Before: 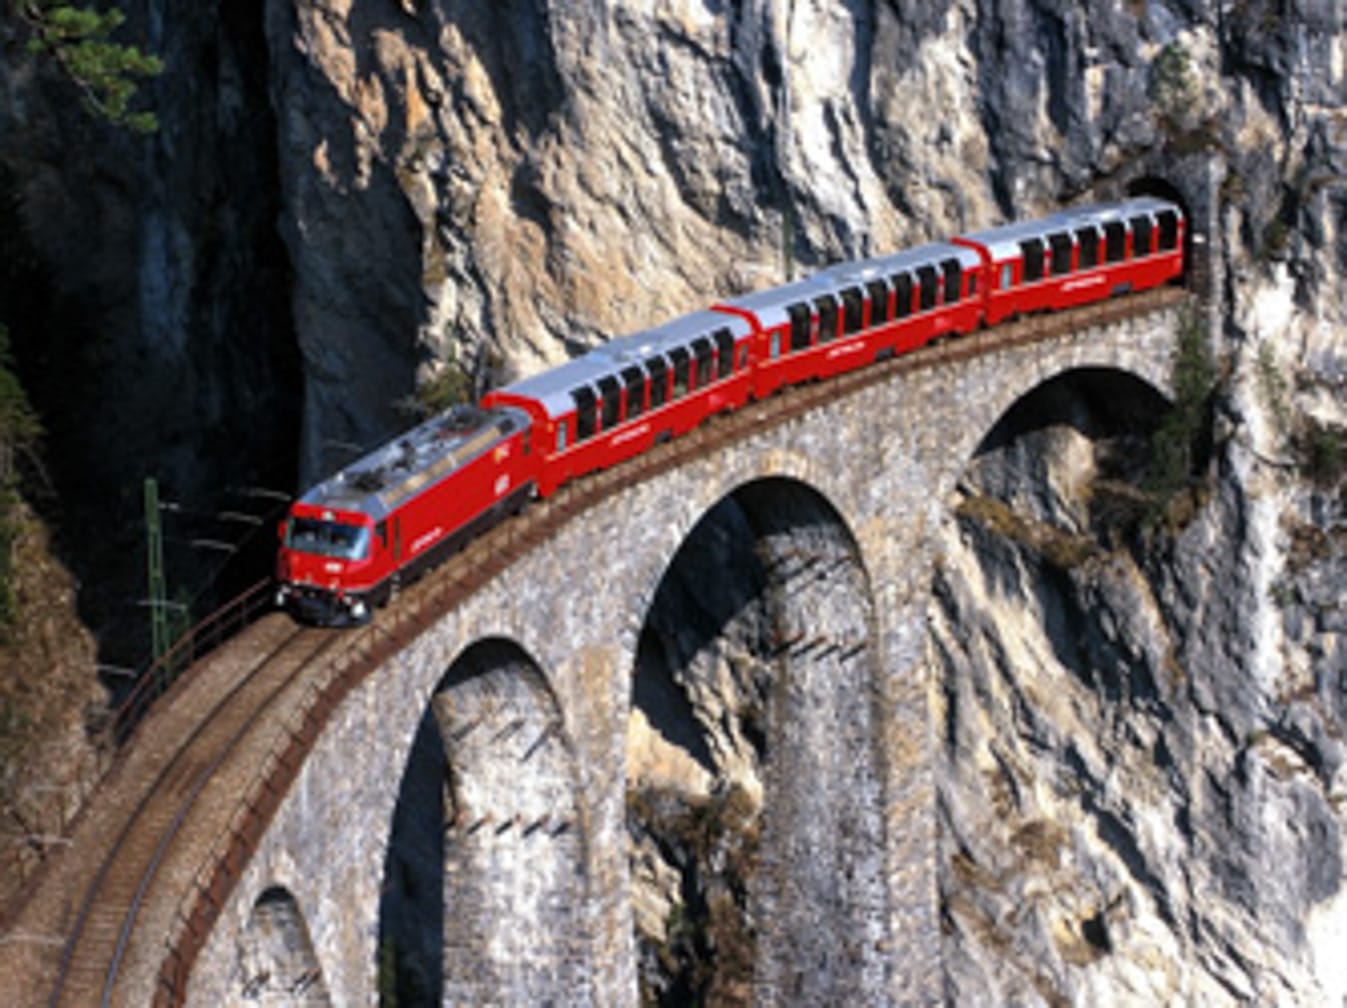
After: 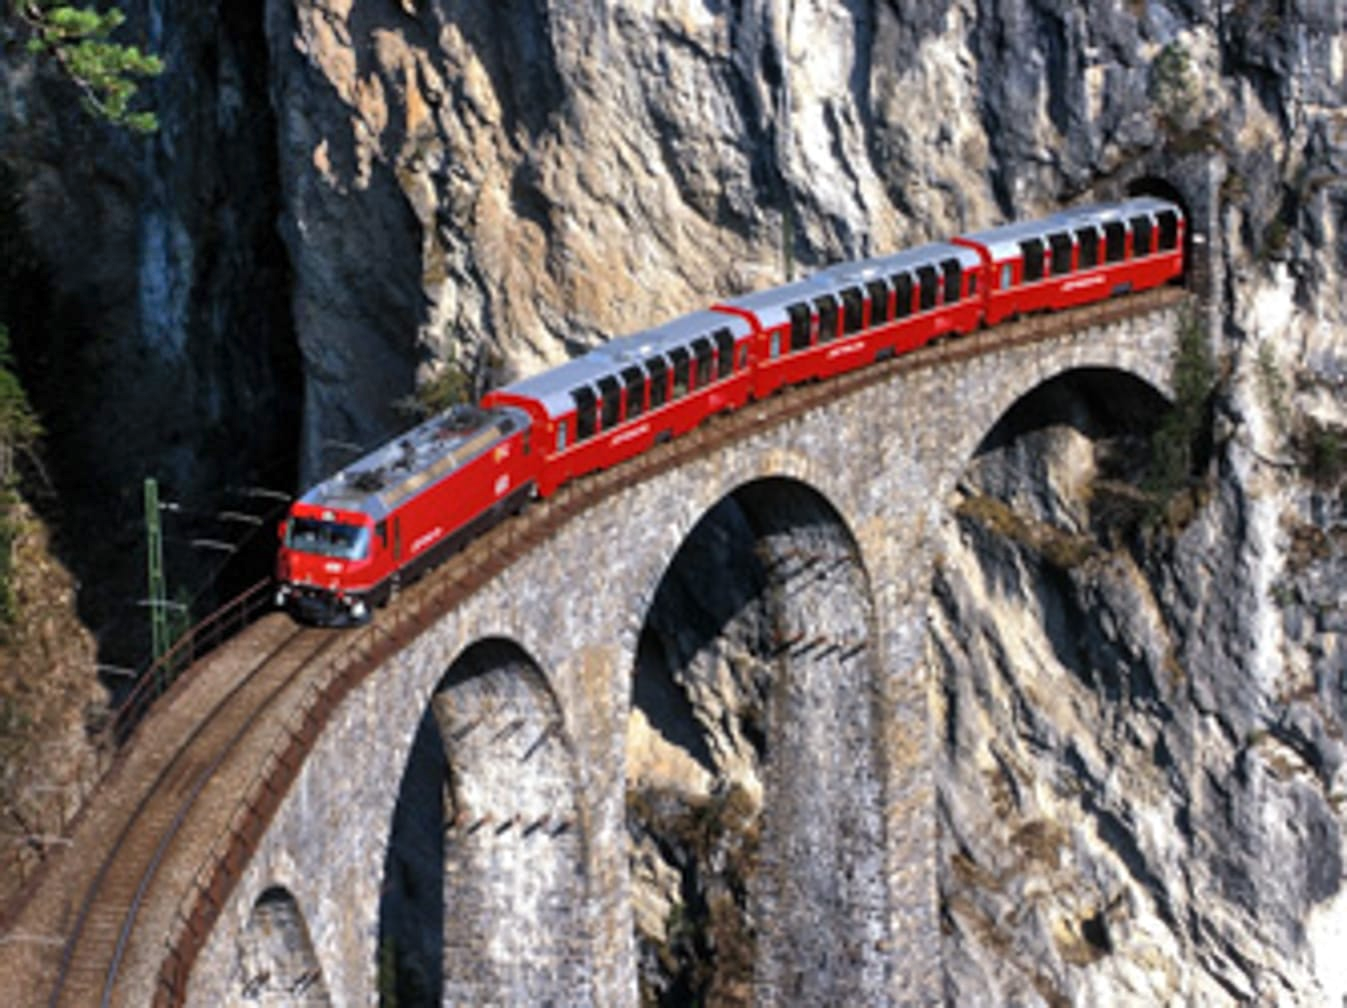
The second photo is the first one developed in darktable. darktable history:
tone equalizer: edges refinement/feathering 500, mask exposure compensation -1.57 EV, preserve details no
shadows and highlights: soften with gaussian
